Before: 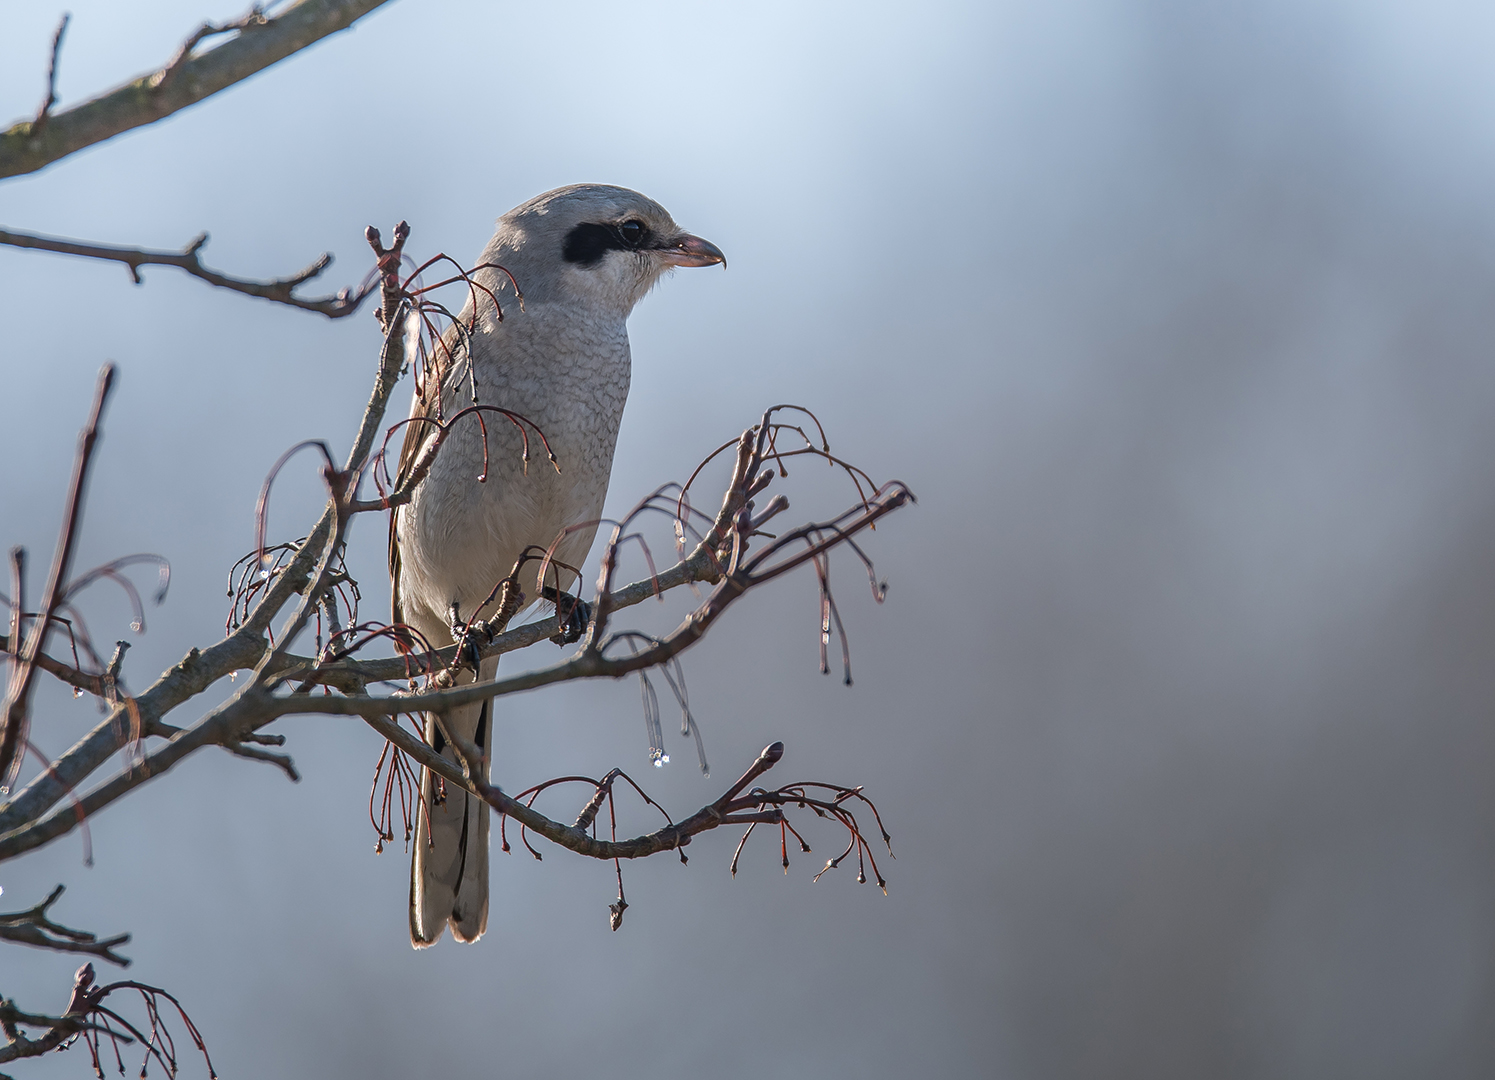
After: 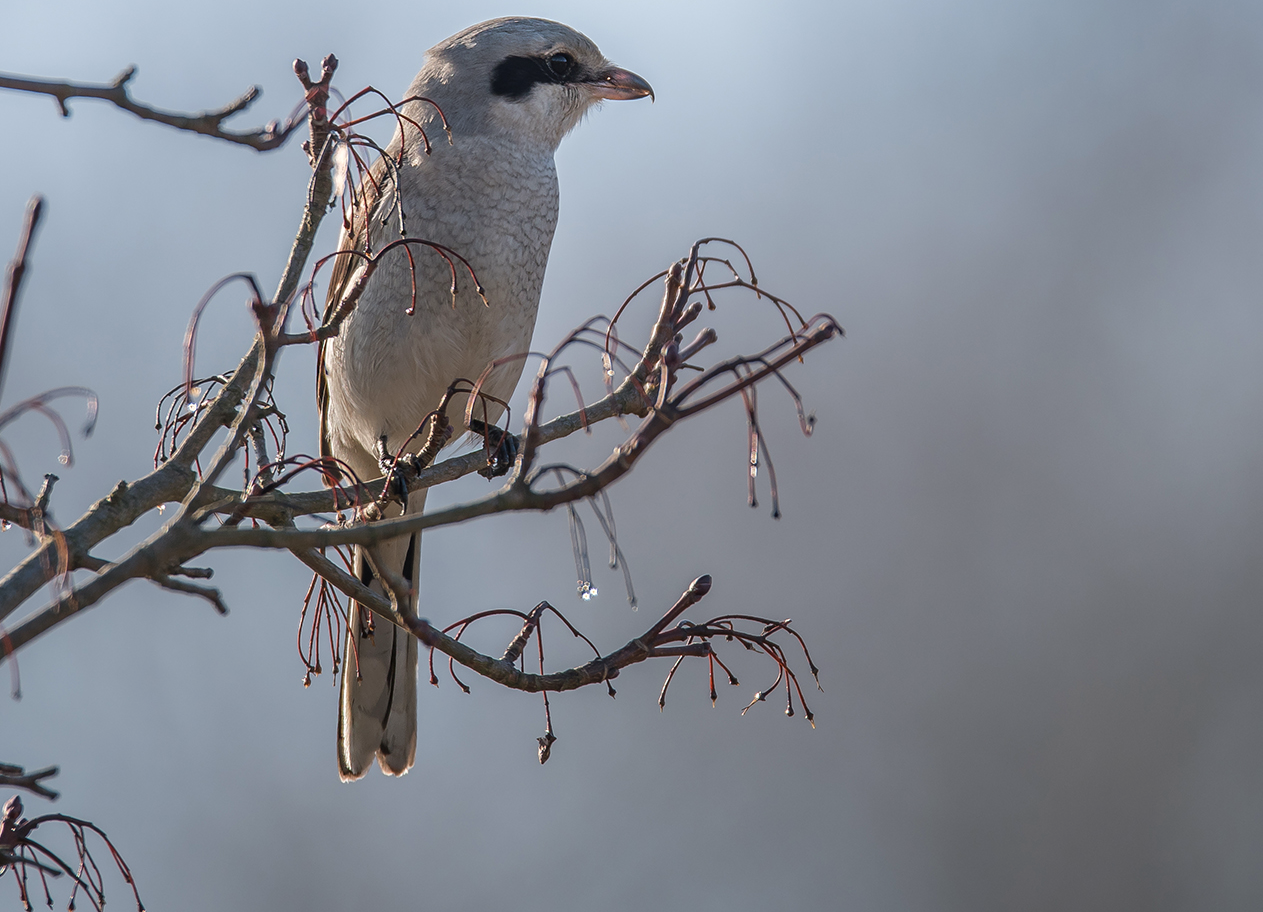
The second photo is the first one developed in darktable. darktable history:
crop and rotate: left 4.842%, top 15.51%, right 10.668%
white balance: red 1.009, blue 0.985
